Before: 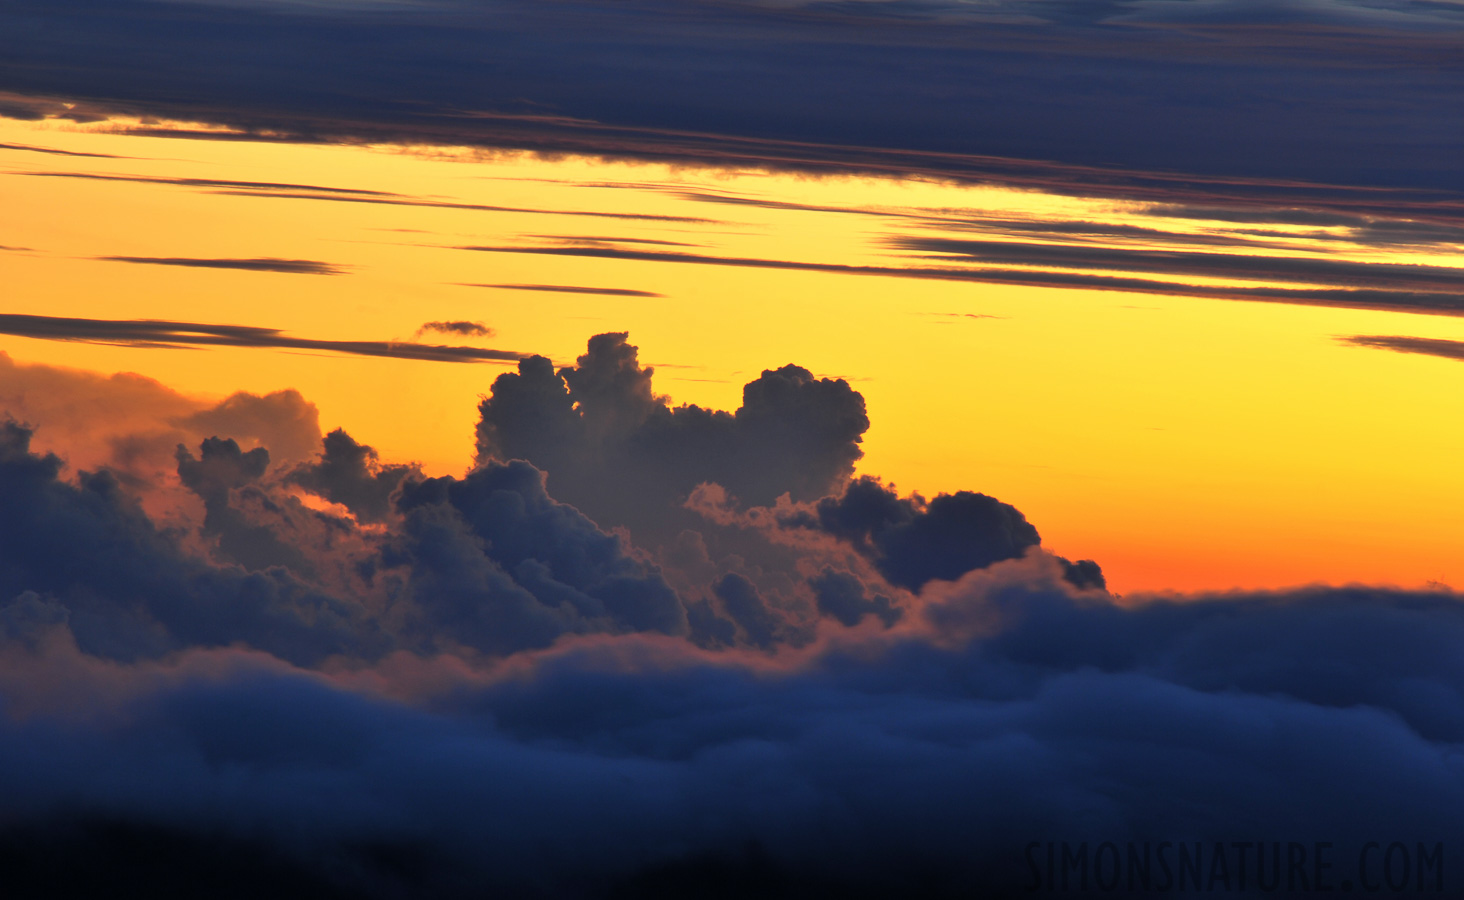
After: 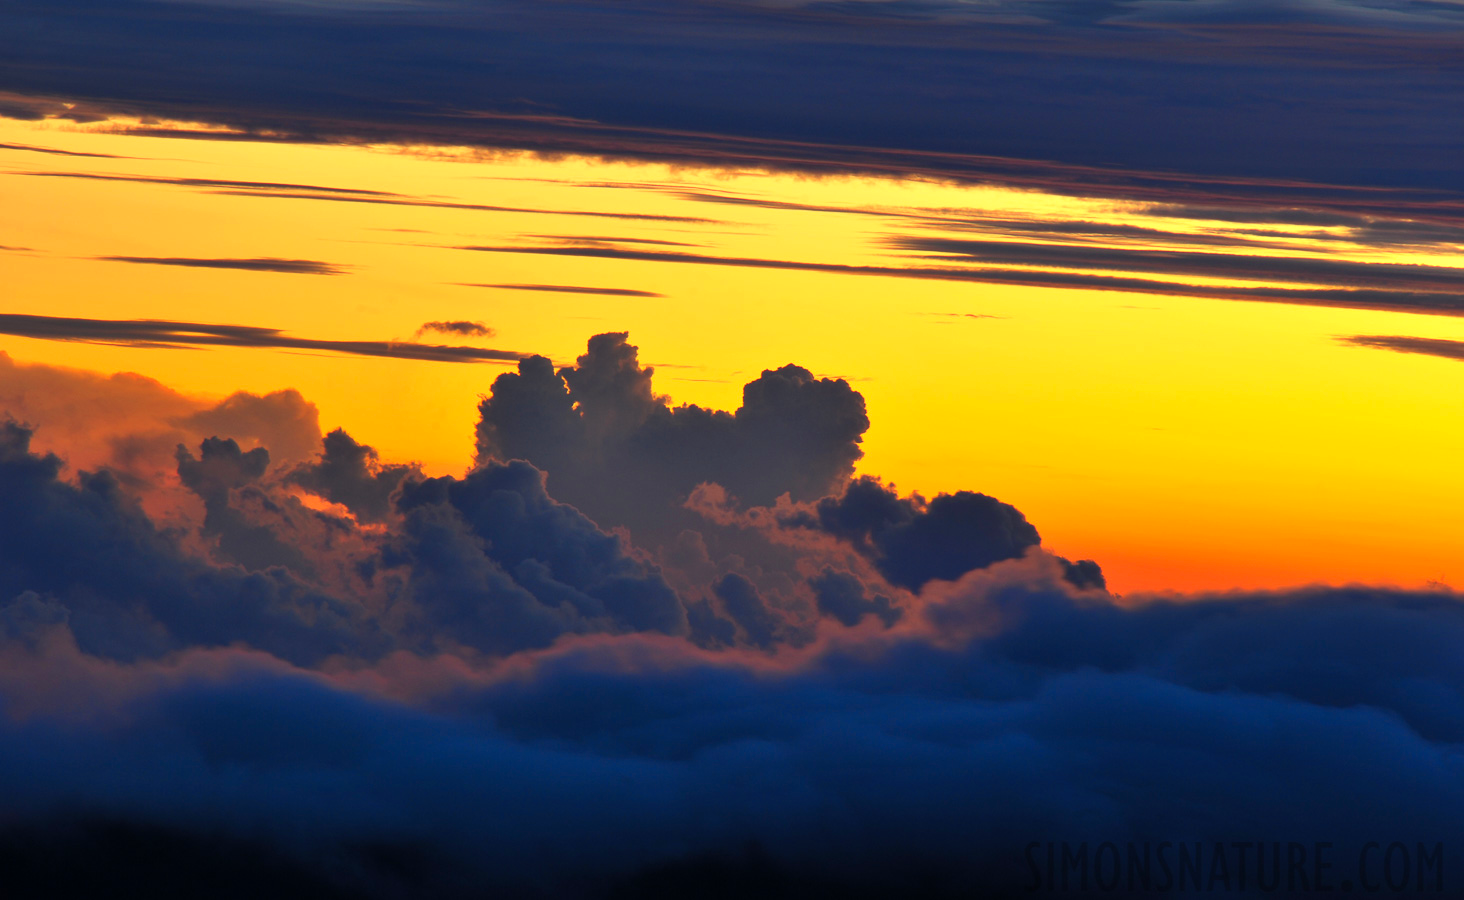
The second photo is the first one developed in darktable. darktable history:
color zones: curves: ch0 [(0, 0.613) (0.01, 0.613) (0.245, 0.448) (0.498, 0.529) (0.642, 0.665) (0.879, 0.777) (0.99, 0.613)]; ch1 [(0, 0.035) (0.121, 0.189) (0.259, 0.197) (0.415, 0.061) (0.589, 0.022) (0.732, 0.022) (0.857, 0.026) (0.991, 0.053)], mix -124.22%
